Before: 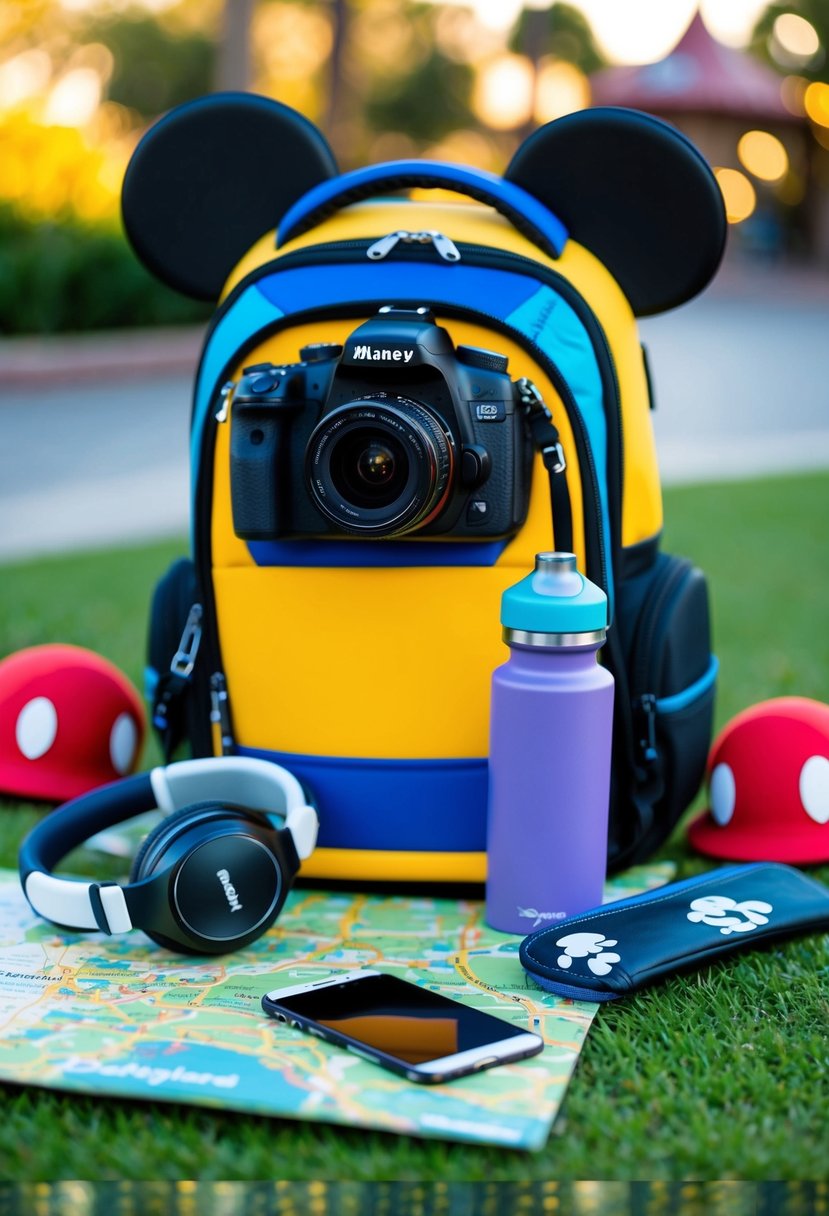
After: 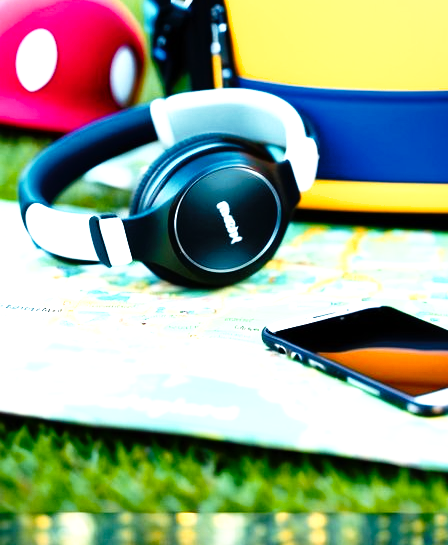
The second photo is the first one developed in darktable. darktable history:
crop and rotate: top 54.966%, right 45.854%, bottom 0.178%
tone curve: curves: ch0 [(0, 0) (0.003, 0.001) (0.011, 0.004) (0.025, 0.011) (0.044, 0.021) (0.069, 0.028) (0.1, 0.036) (0.136, 0.051) (0.177, 0.085) (0.224, 0.127) (0.277, 0.193) (0.335, 0.266) (0.399, 0.338) (0.468, 0.419) (0.543, 0.504) (0.623, 0.593) (0.709, 0.689) (0.801, 0.784) (0.898, 0.888) (1, 1)], color space Lab, linked channels, preserve colors none
exposure: black level correction 0, exposure 1.096 EV, compensate highlight preservation false
color zones: curves: ch1 [(0.235, 0.558) (0.75, 0.5)]; ch2 [(0.25, 0.462) (0.749, 0.457)]
base curve: curves: ch0 [(0, 0) (0.028, 0.03) (0.121, 0.232) (0.46, 0.748) (0.859, 0.968) (1, 1)], preserve colors none
shadows and highlights: radius 170.85, shadows 26.14, white point adjustment 3.08, highlights -67.97, soften with gaussian
